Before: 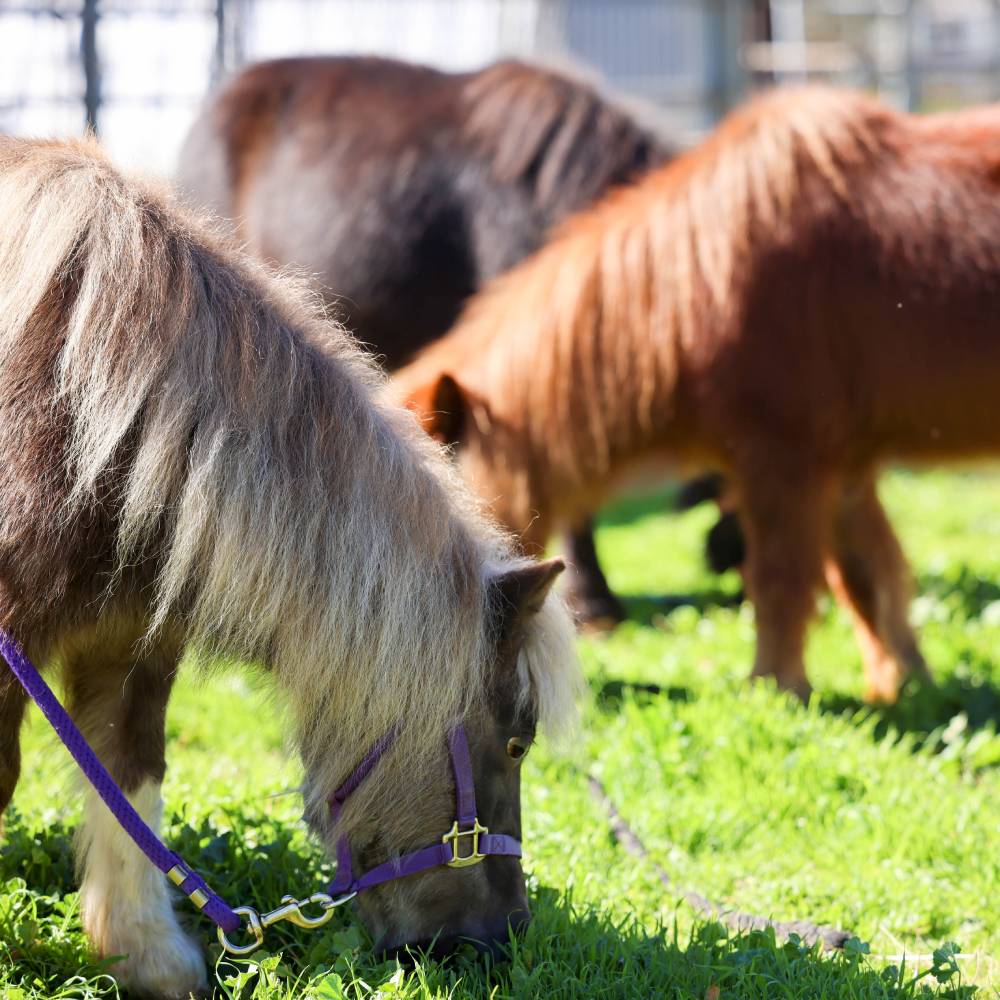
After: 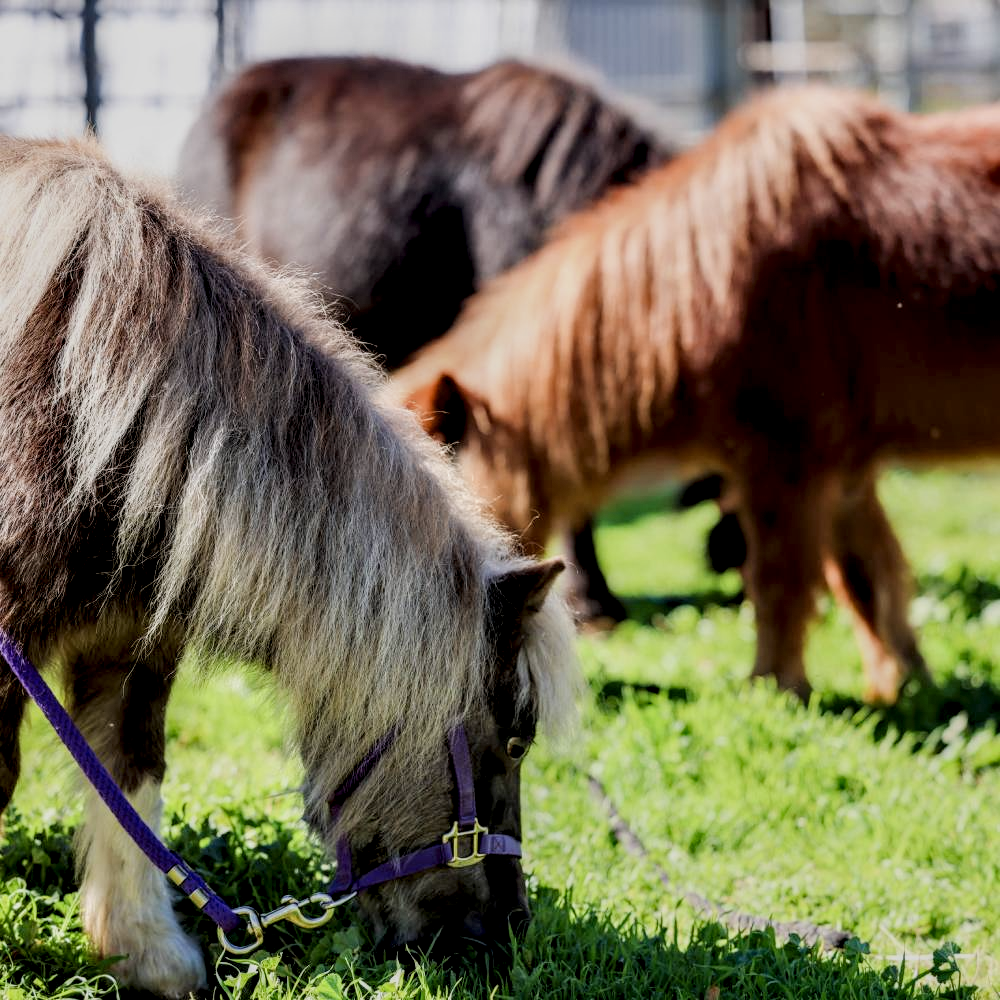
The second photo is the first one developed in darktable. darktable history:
local contrast: highlights 22%, shadows 72%, detail 170%
filmic rgb: black relative exposure -7.65 EV, white relative exposure 4.56 EV, hardness 3.61
exposure: exposure -0.251 EV, compensate highlight preservation false
